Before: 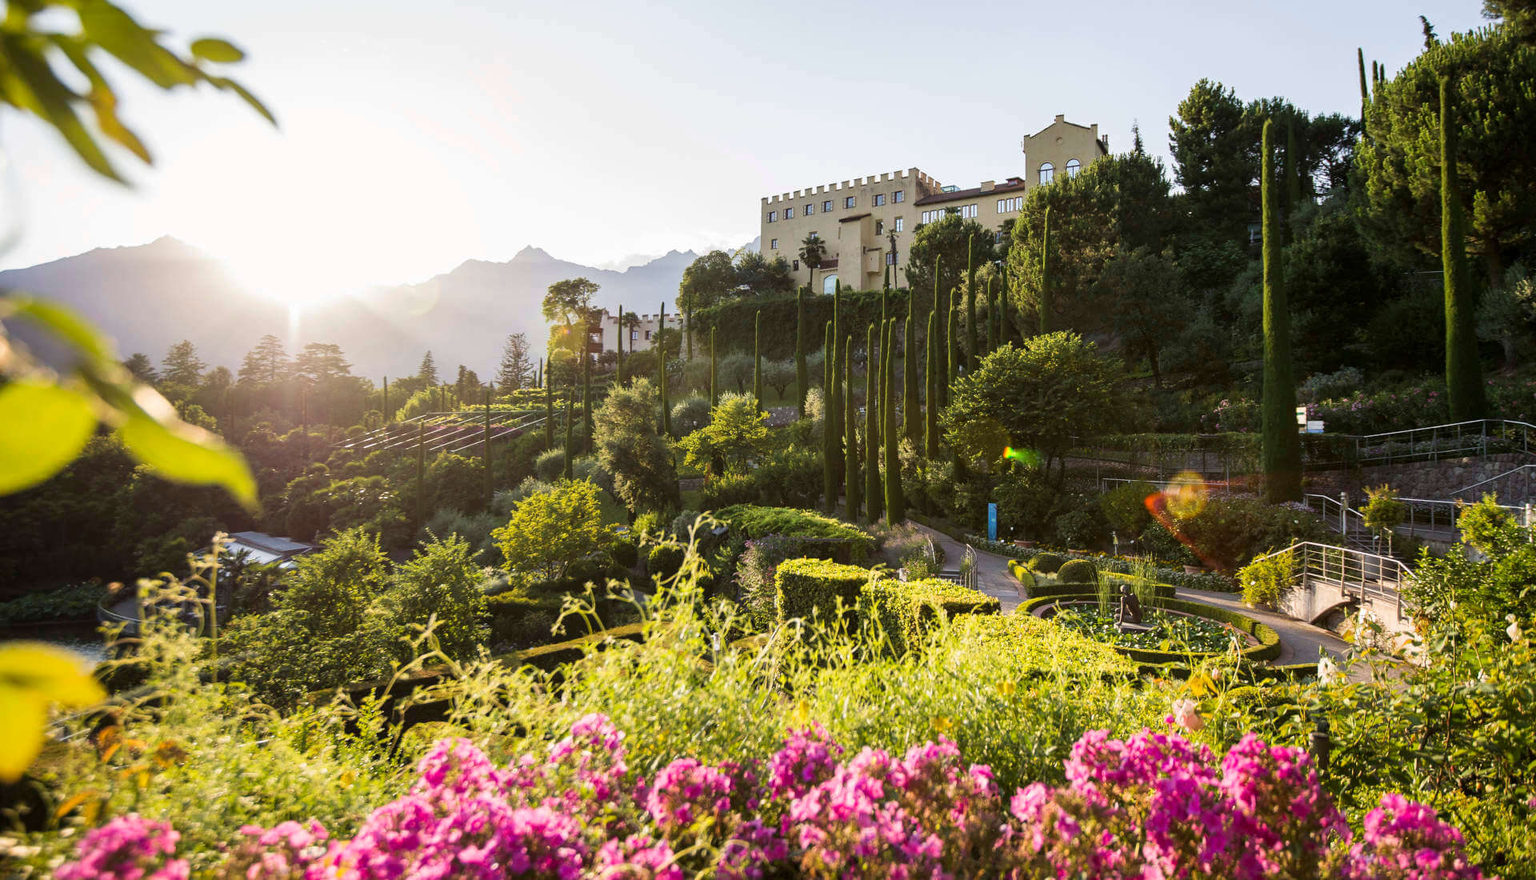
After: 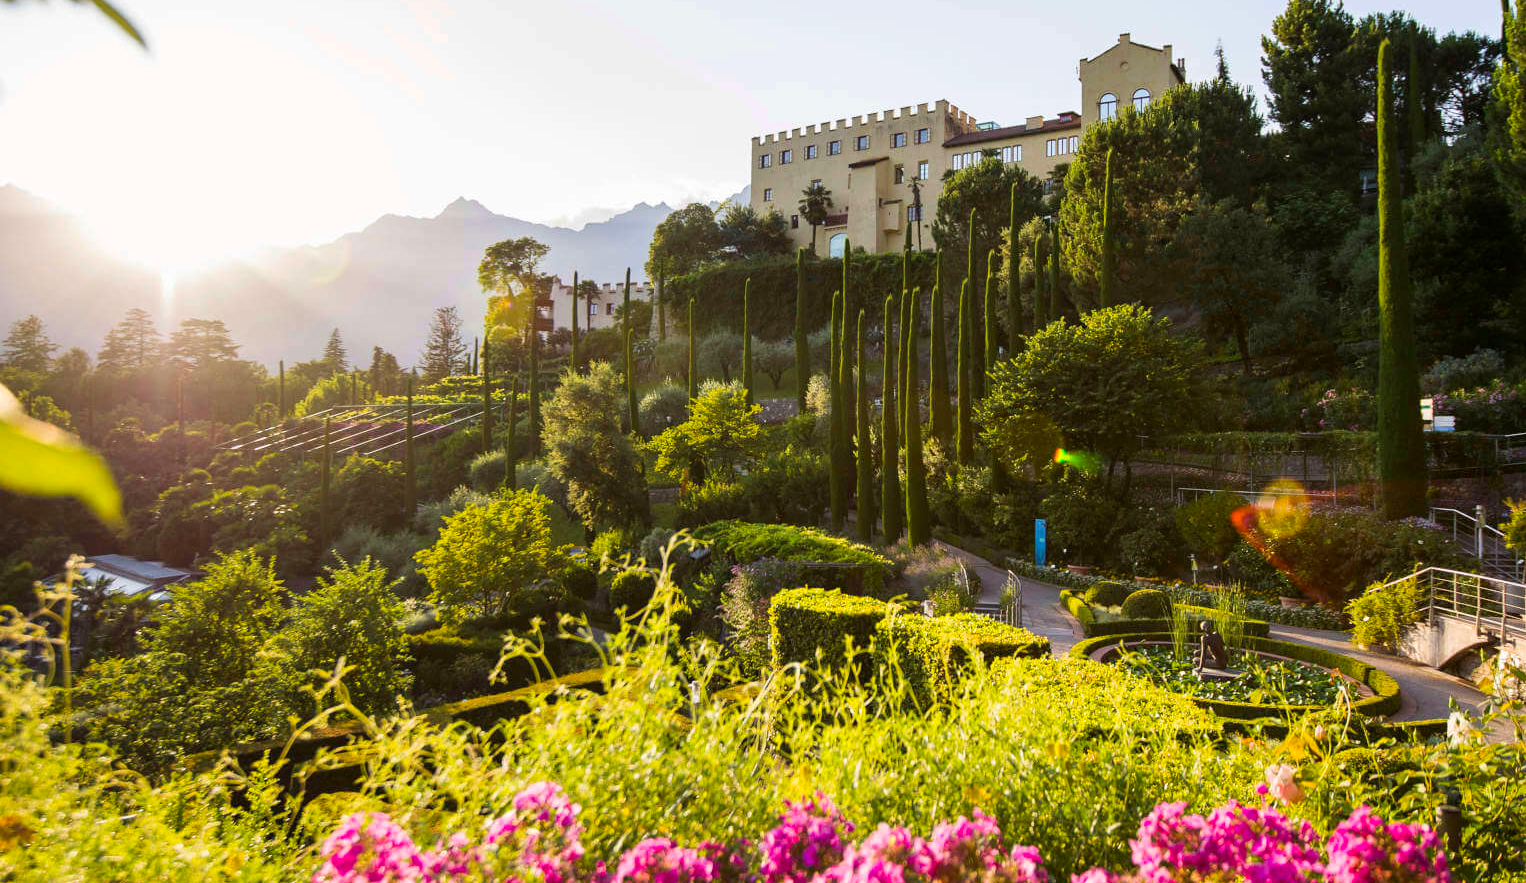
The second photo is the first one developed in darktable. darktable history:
crop and rotate: left 10.42%, top 10.027%, right 10.073%, bottom 9.642%
color balance rgb: shadows lift › chroma 1.024%, shadows lift › hue 29.94°, linear chroma grading › global chroma 15.245%, perceptual saturation grading › global saturation 0.947%
contrast brightness saturation: contrast 0.042, saturation 0.065
